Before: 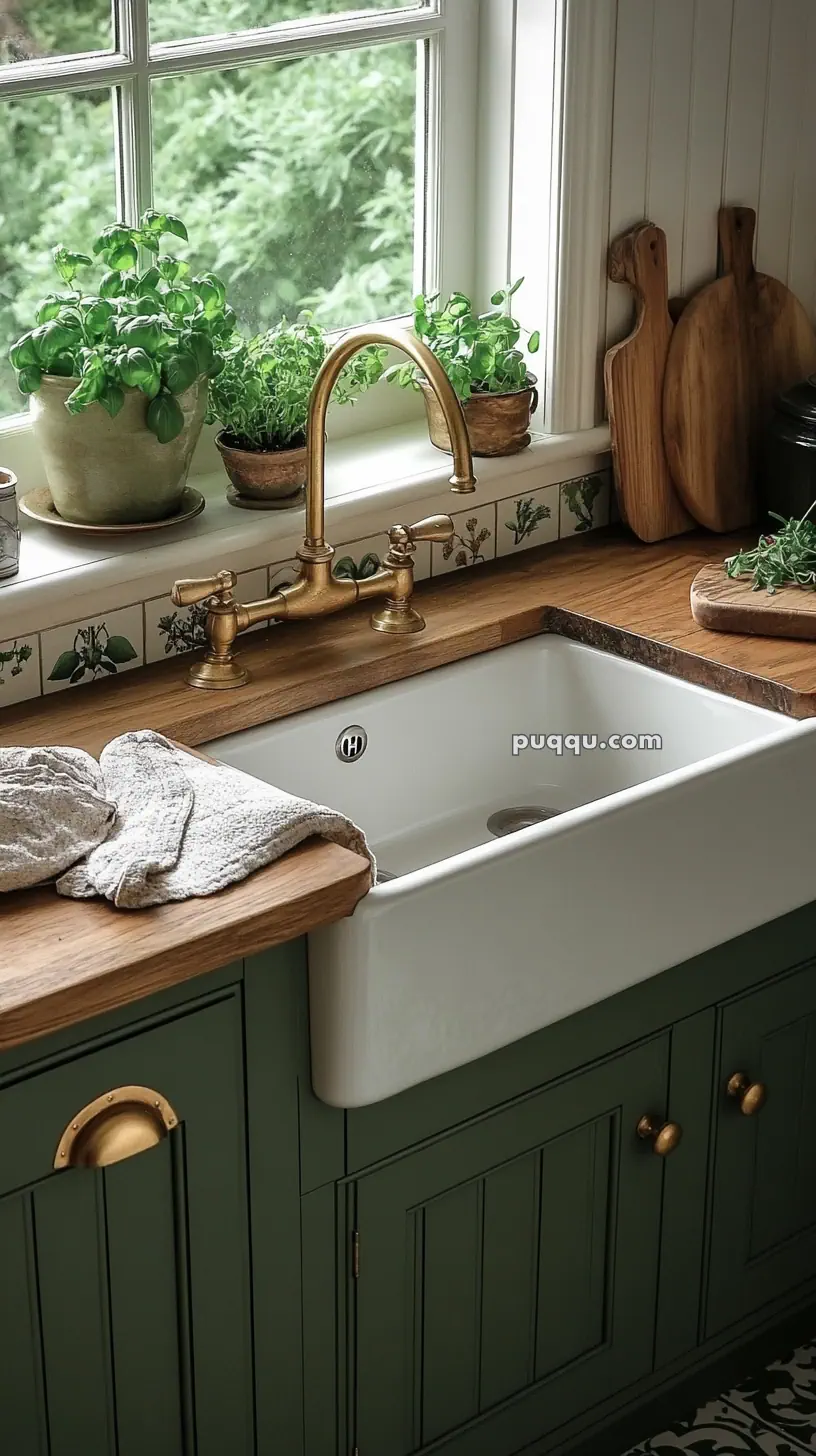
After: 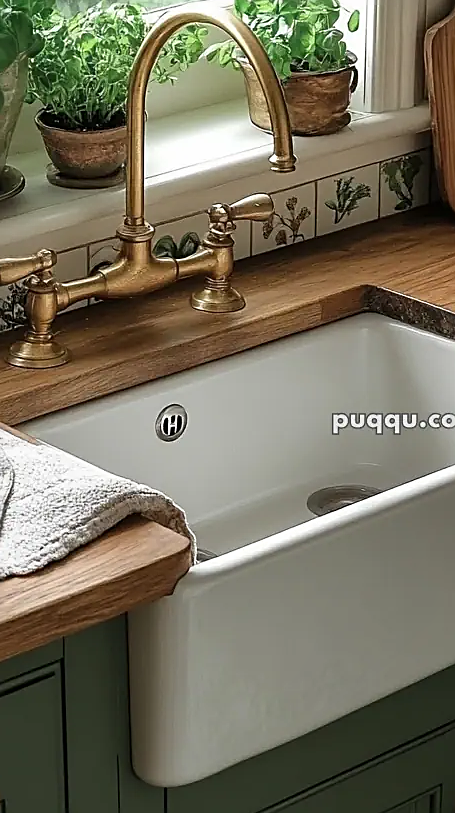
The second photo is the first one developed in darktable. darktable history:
tone equalizer: on, module defaults
crop and rotate: left 22.13%, top 22.054%, right 22.026%, bottom 22.102%
sharpen: on, module defaults
